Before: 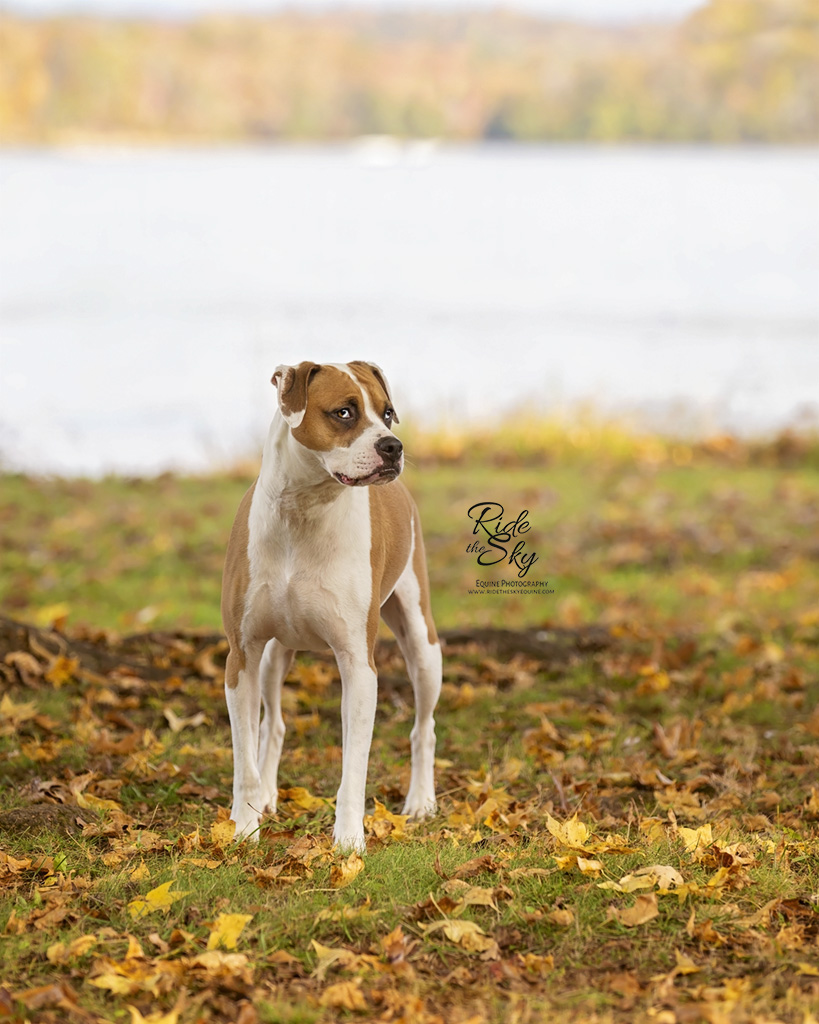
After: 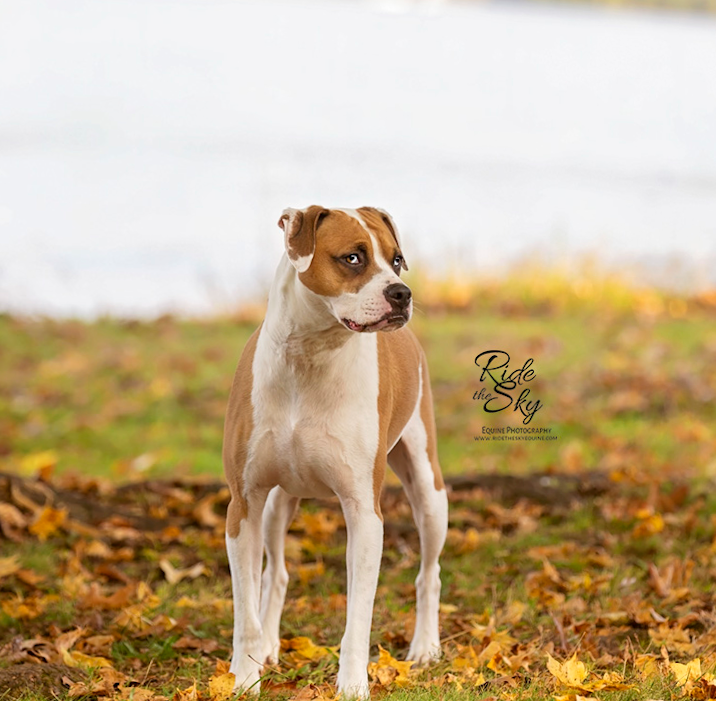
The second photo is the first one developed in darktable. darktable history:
rotate and perspective: rotation 0.679°, lens shift (horizontal) 0.136, crop left 0.009, crop right 0.991, crop top 0.078, crop bottom 0.95
crop and rotate: left 2.425%, top 11.305%, right 9.6%, bottom 15.08%
tone equalizer: on, module defaults
